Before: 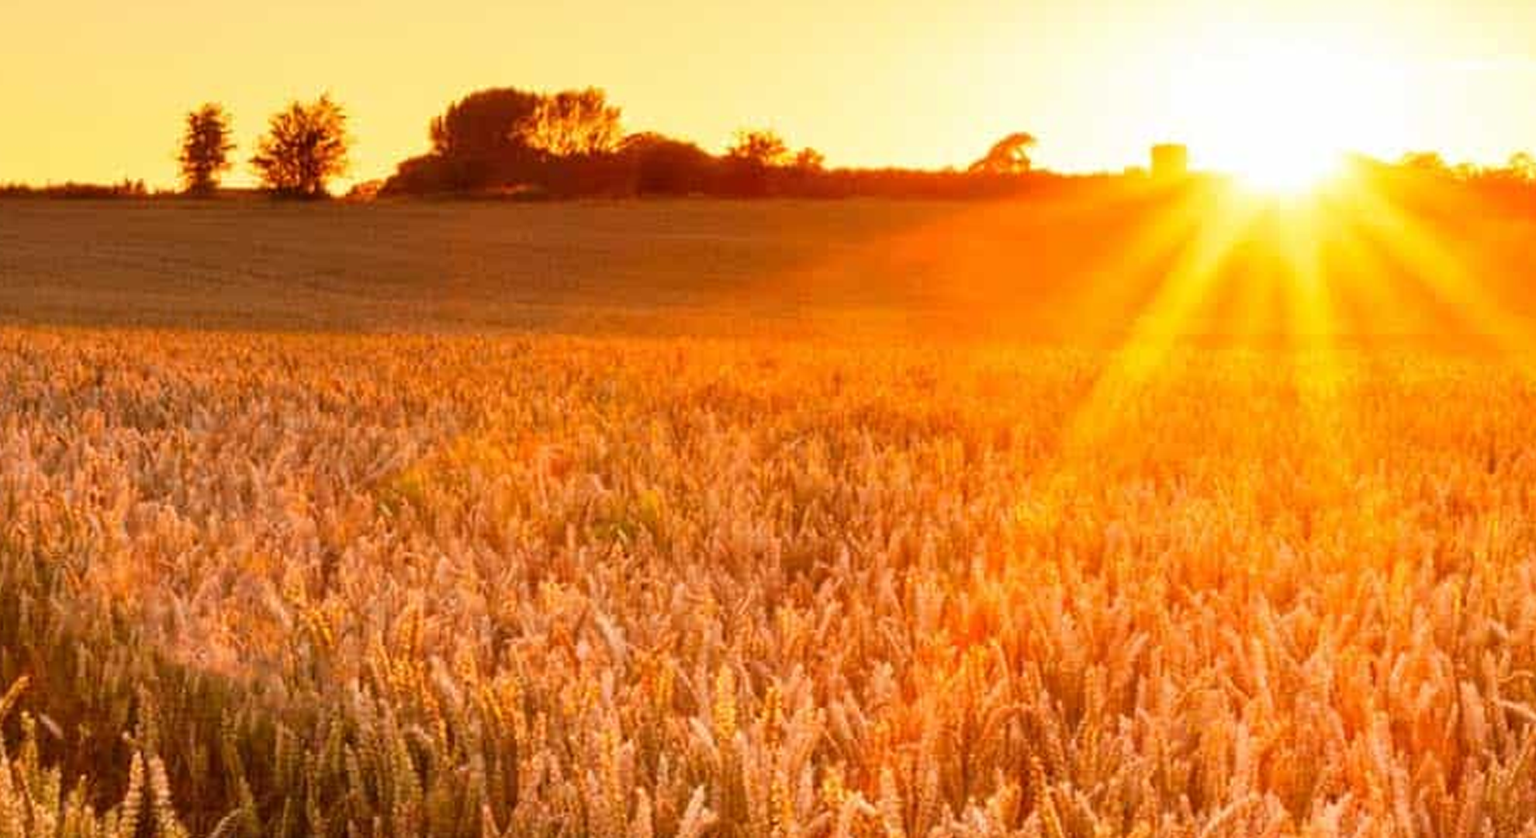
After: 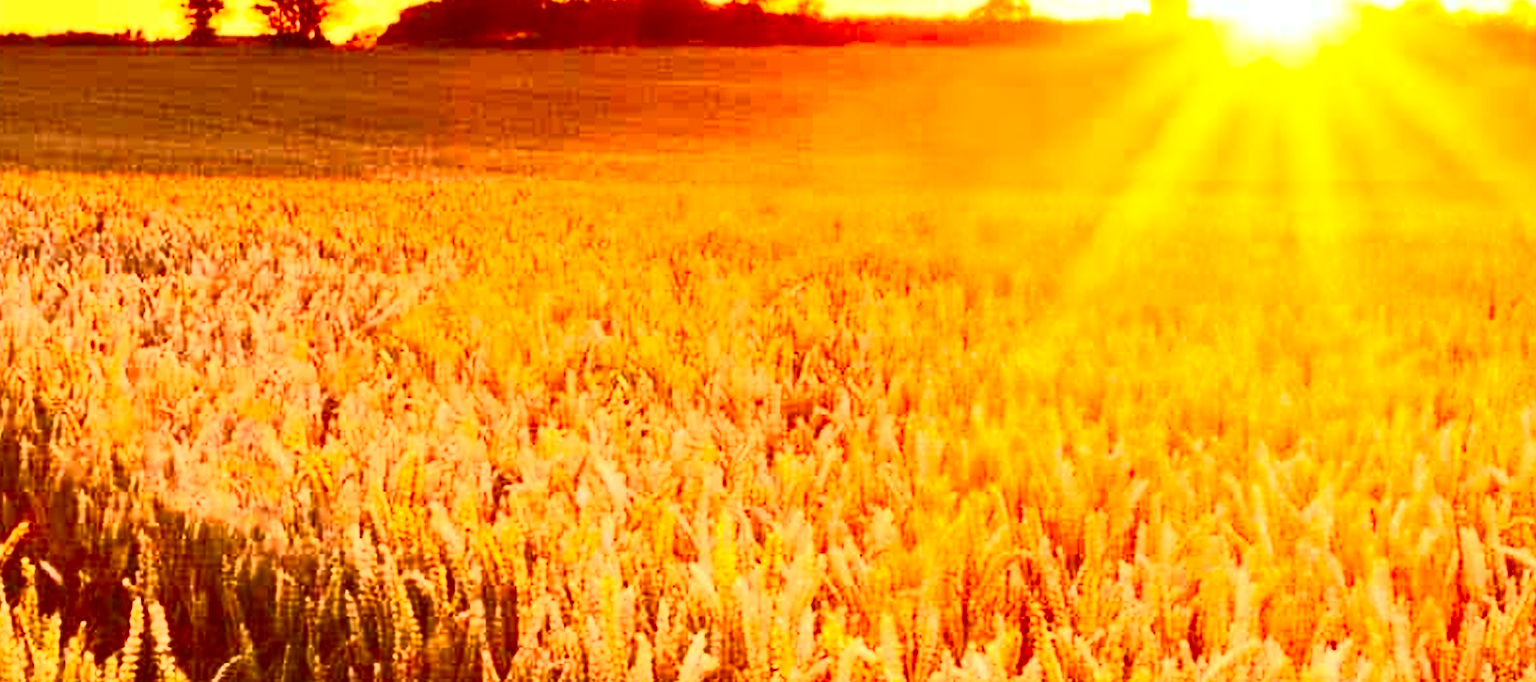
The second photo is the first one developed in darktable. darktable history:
crop and rotate: top 18.507%
contrast brightness saturation: contrast 0.83, brightness 0.59, saturation 0.59
